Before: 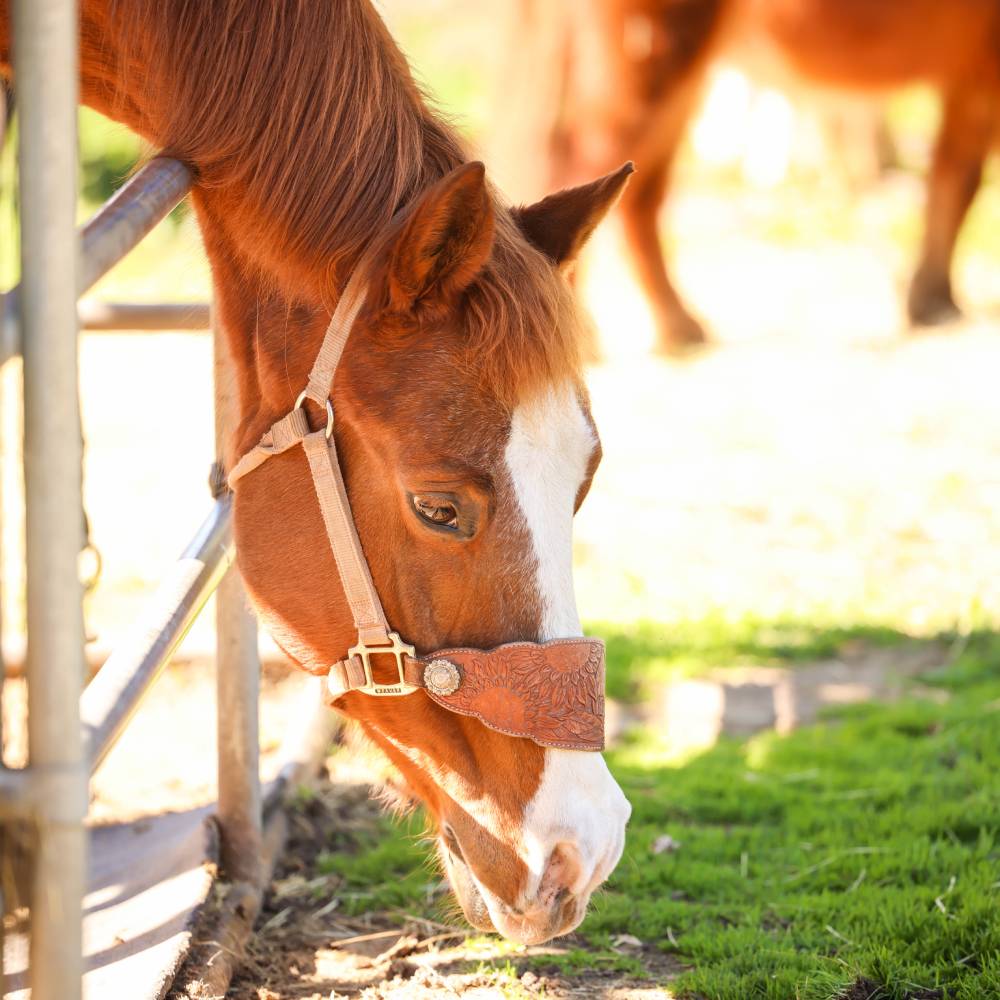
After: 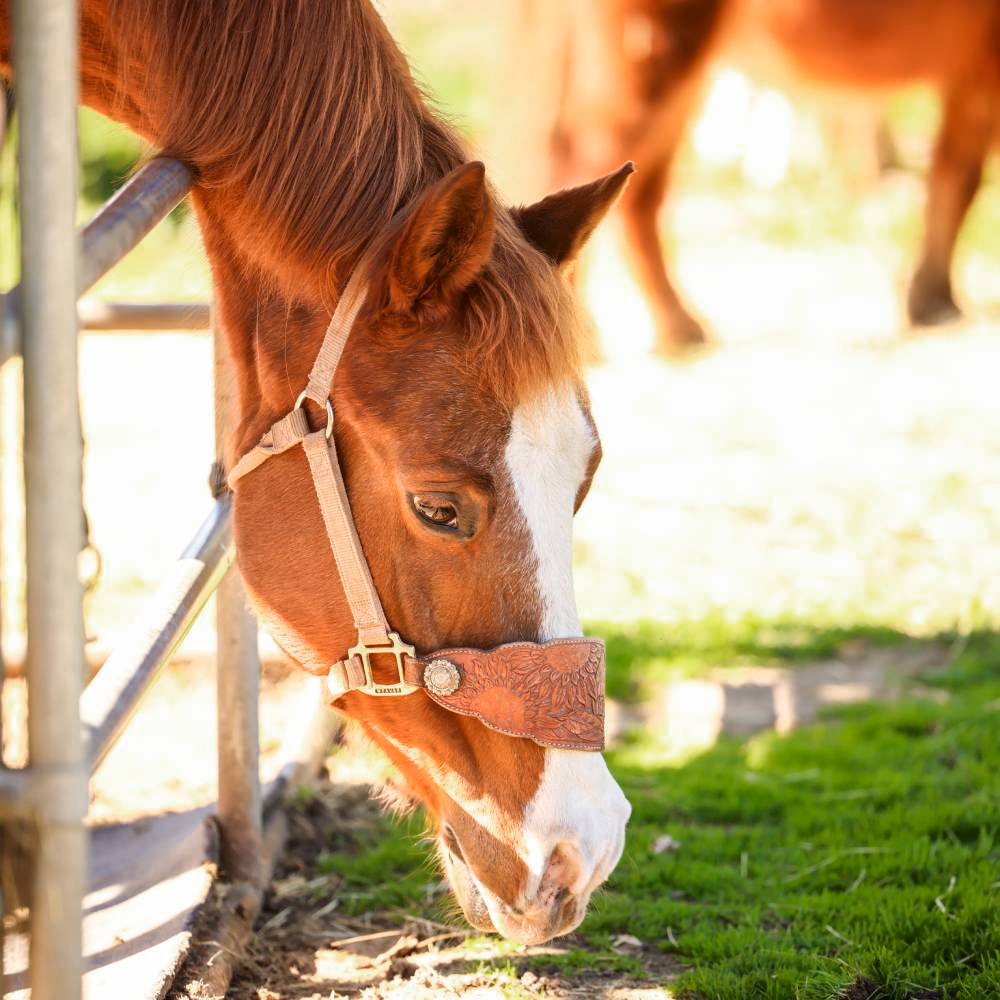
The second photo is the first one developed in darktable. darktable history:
color zones: curves: ch0 [(0, 0.465) (0.092, 0.596) (0.289, 0.464) (0.429, 0.453) (0.571, 0.464) (0.714, 0.455) (0.857, 0.462) (1, 0.465)]
contrast brightness saturation: brightness -0.089
